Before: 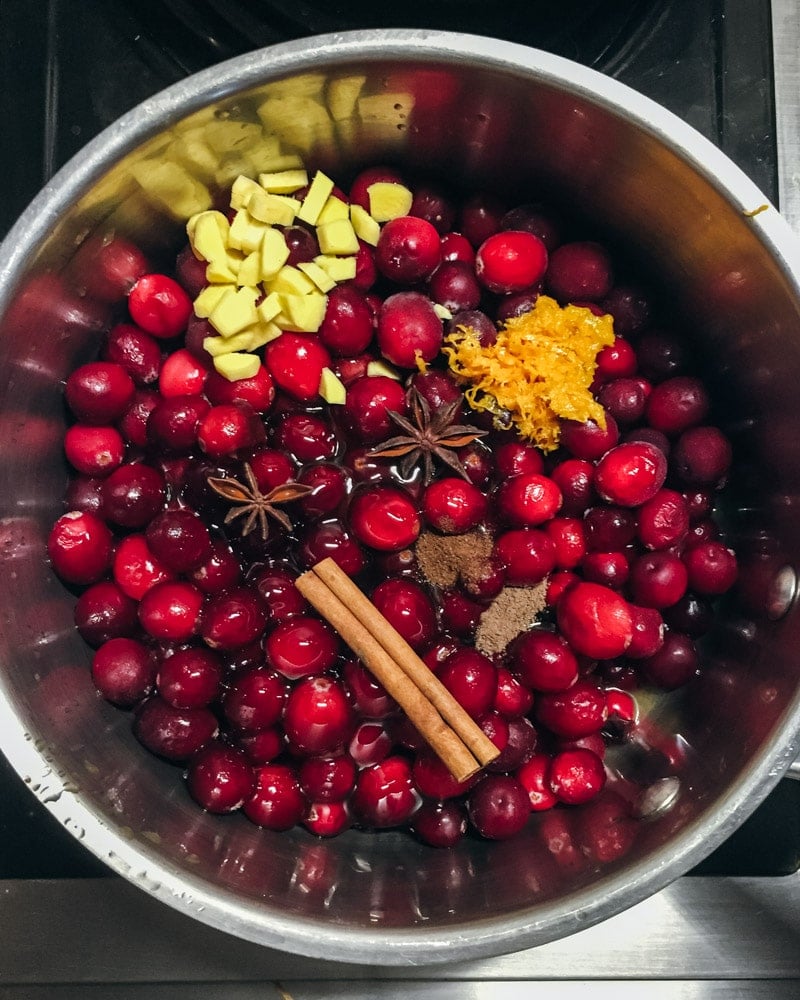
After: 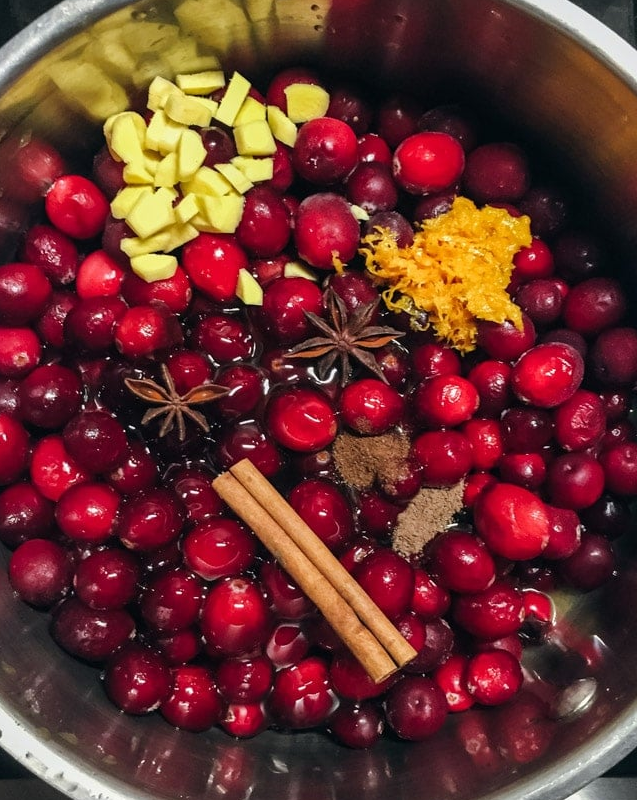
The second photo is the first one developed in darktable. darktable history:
crop and rotate: left 10.384%, top 9.903%, right 9.931%, bottom 10.075%
